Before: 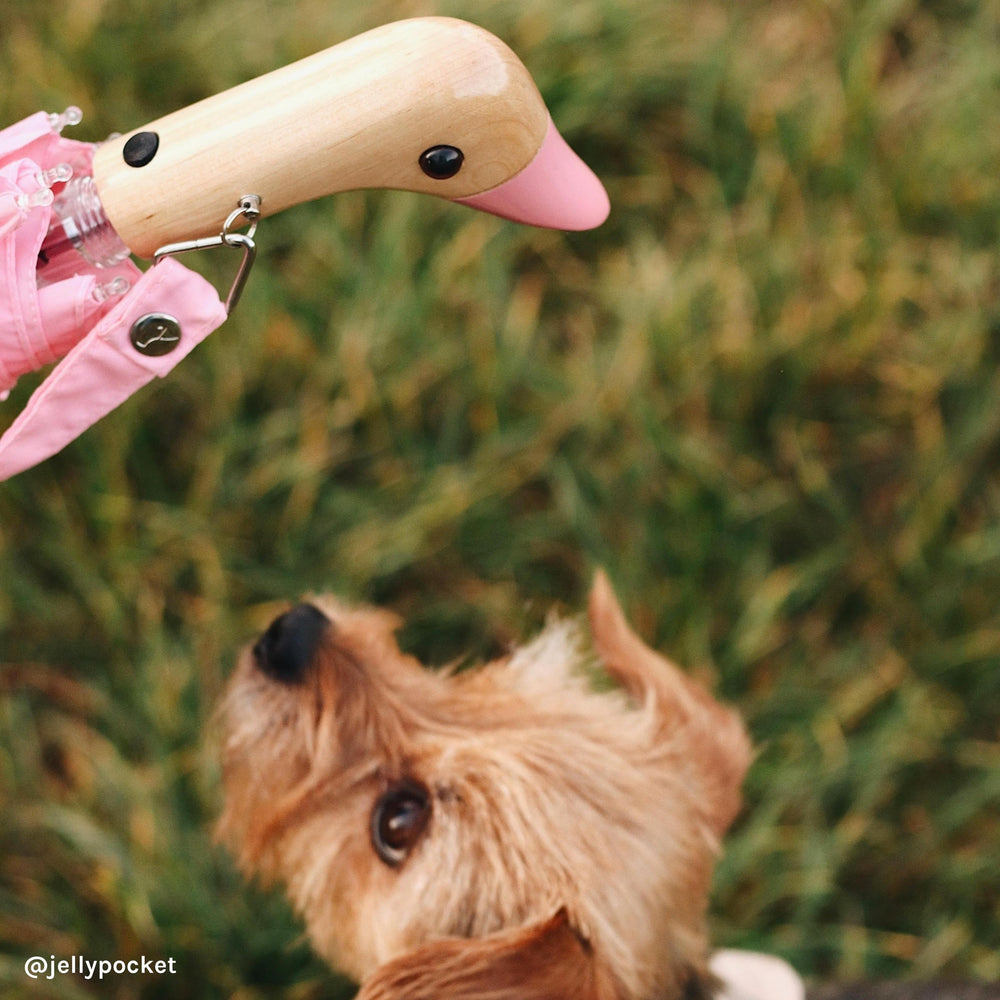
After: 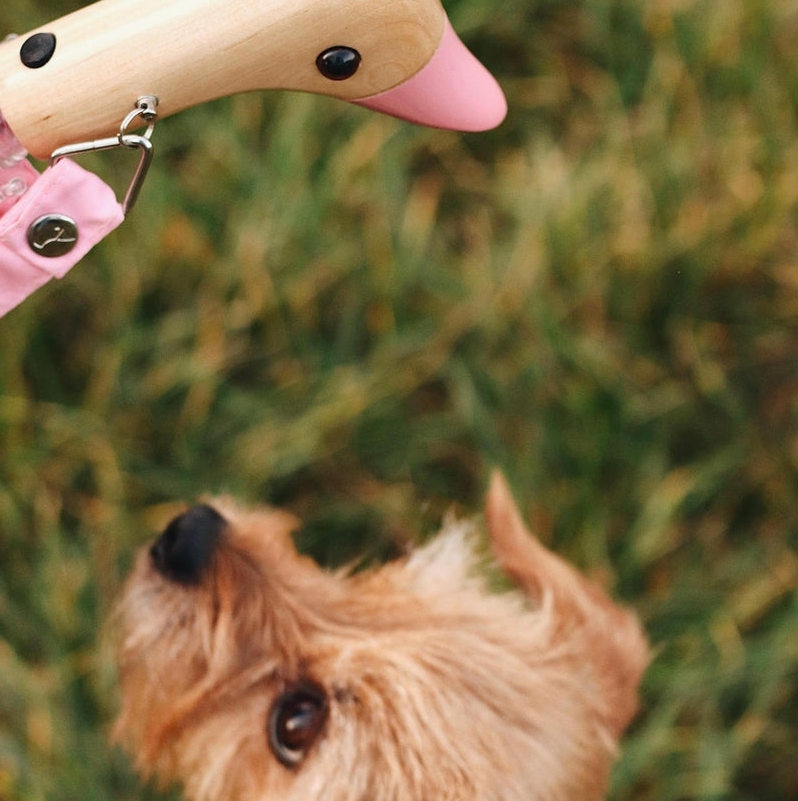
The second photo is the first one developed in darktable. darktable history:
crop and rotate: left 10.35%, top 9.927%, right 9.844%, bottom 9.918%
